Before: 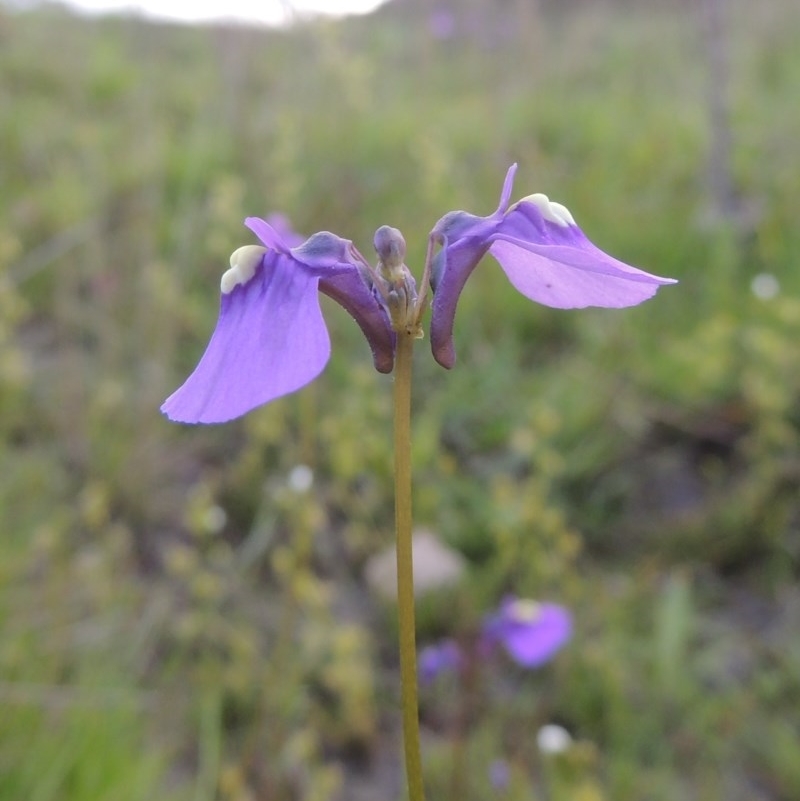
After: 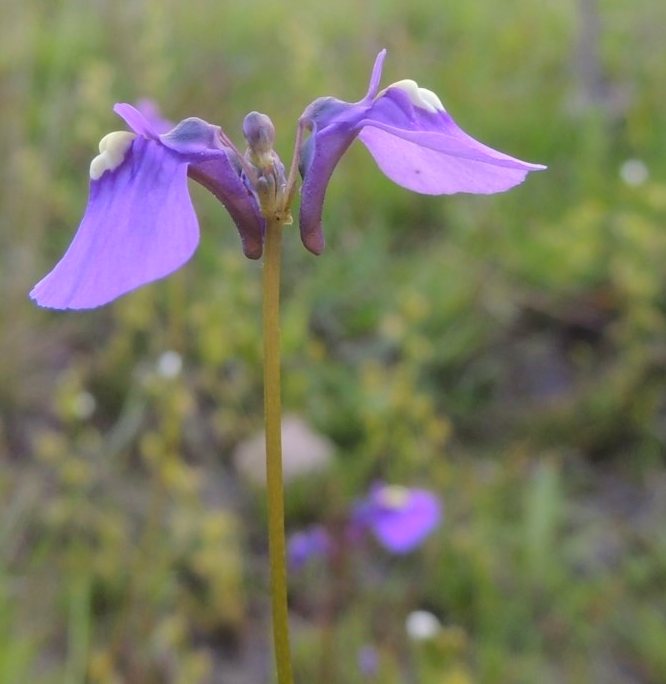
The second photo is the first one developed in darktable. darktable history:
contrast brightness saturation: saturation 0.185
crop: left 16.484%, top 14.342%
